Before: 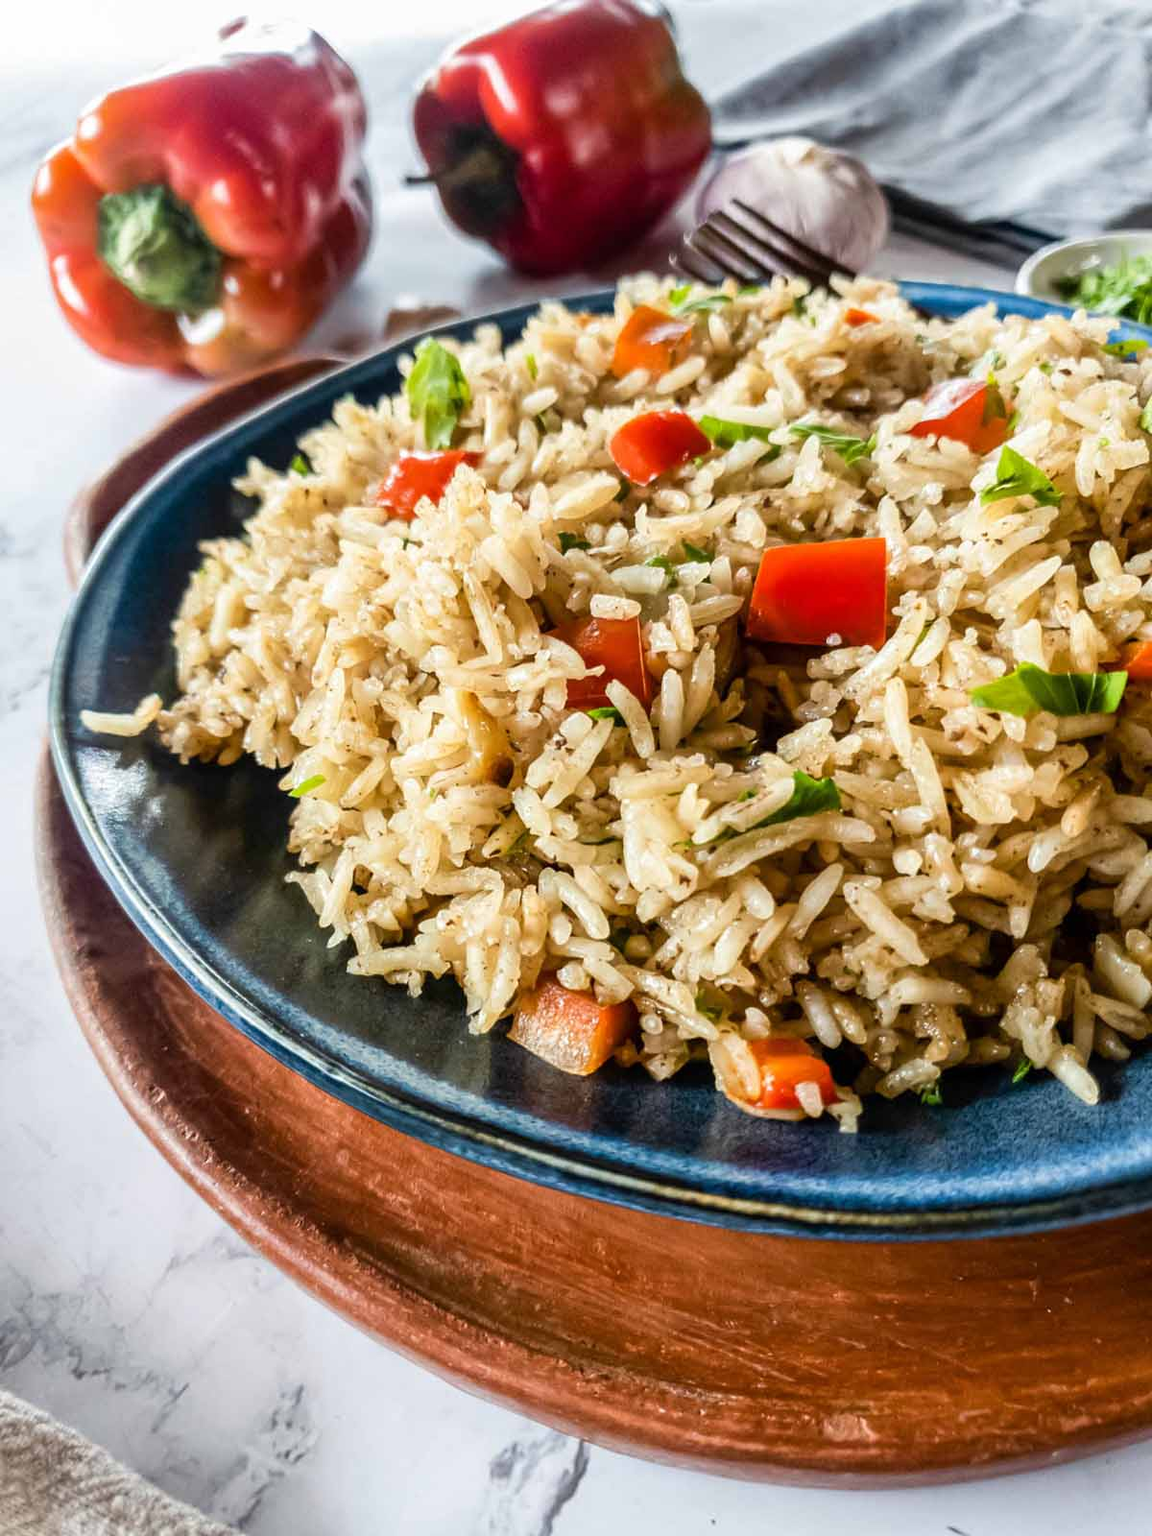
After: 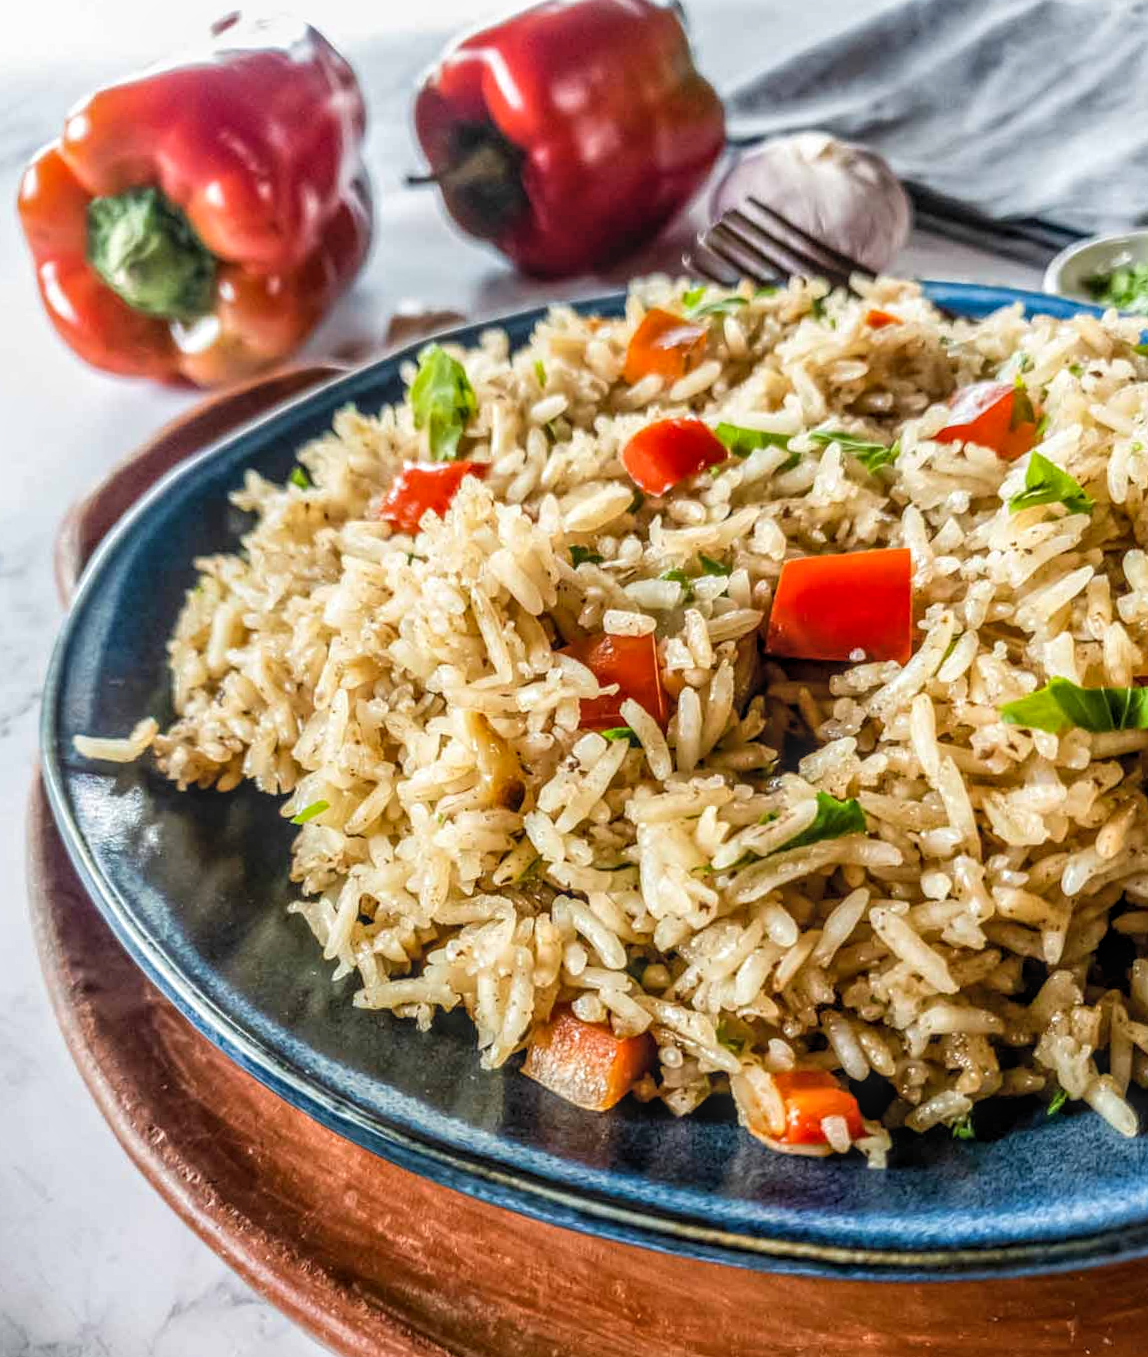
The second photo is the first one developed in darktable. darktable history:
levels: levels [0.018, 0.493, 1]
crop and rotate: angle 0.503°, left 0.331%, right 2.821%, bottom 14.197%
local contrast: highlights 3%, shadows 1%, detail 133%
